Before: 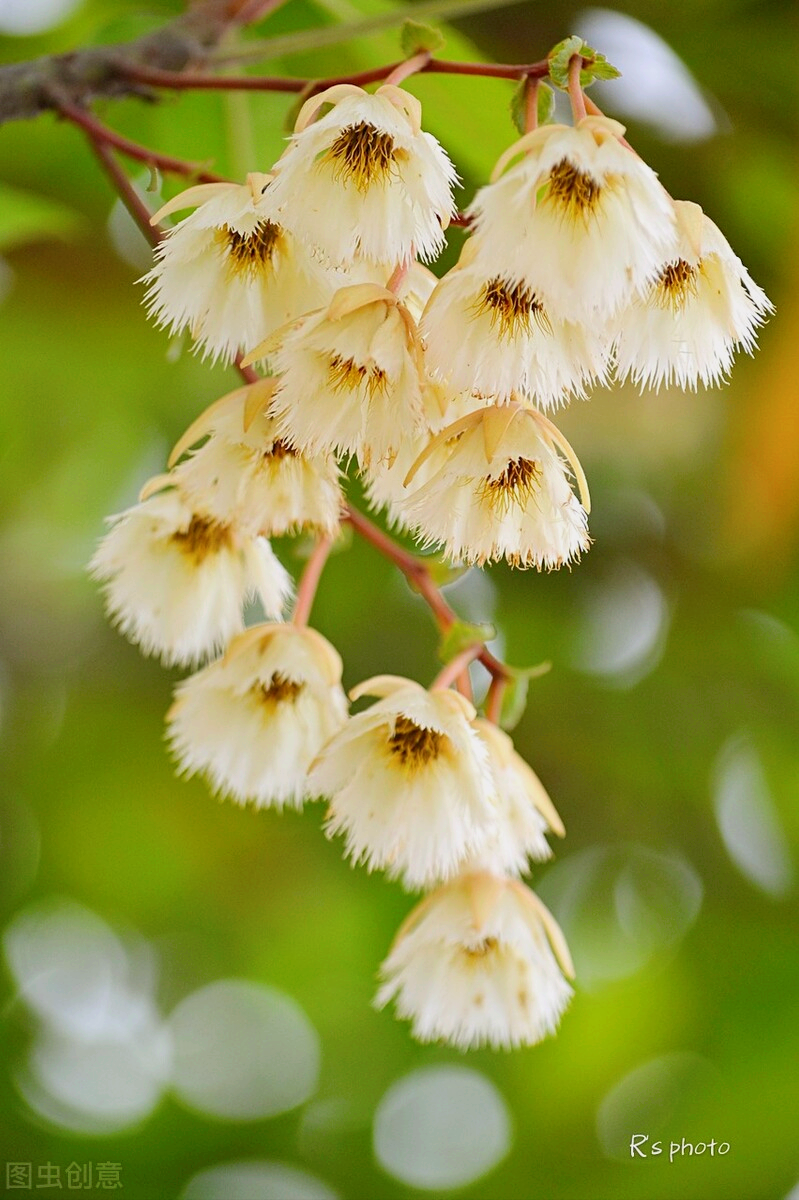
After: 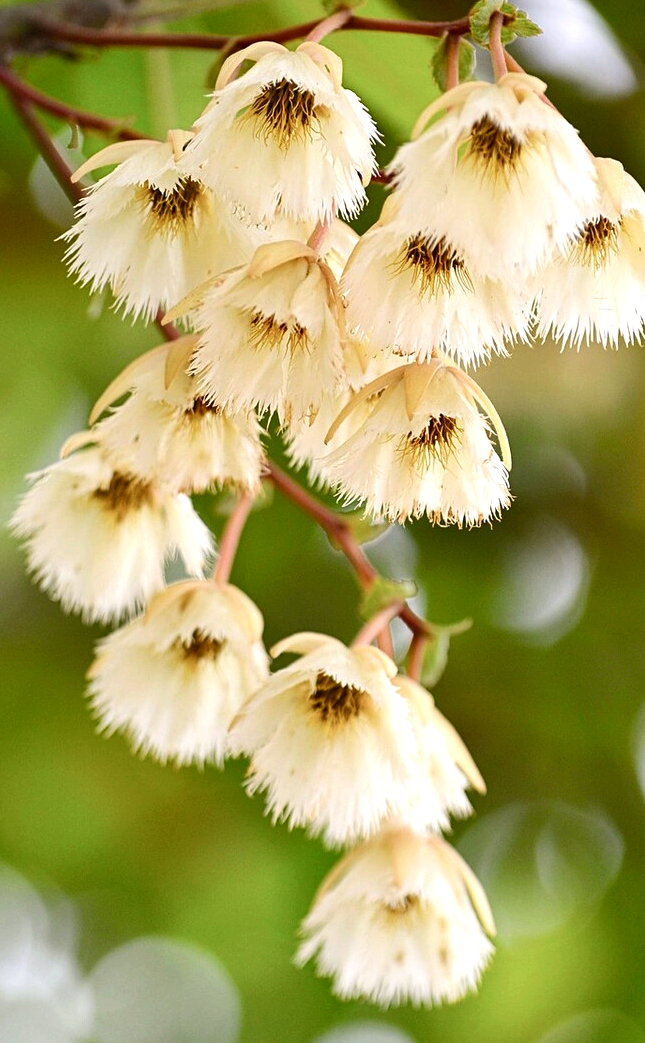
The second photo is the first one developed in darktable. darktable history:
exposure: exposure -0.019 EV, compensate highlight preservation false
crop: left 9.922%, top 3.609%, right 9.264%, bottom 9.437%
color balance rgb: power › luminance -3.965%, power › hue 143.41°, highlights gain › chroma 1.07%, highlights gain › hue 52.92°, perceptual saturation grading › global saturation 0.264%, perceptual saturation grading › highlights -32.1%, perceptual saturation grading › mid-tones 5.851%, perceptual saturation grading › shadows 17.606%, perceptual brilliance grading › global brilliance 14.305%, perceptual brilliance grading › shadows -34.306%, global vibrance 20%
